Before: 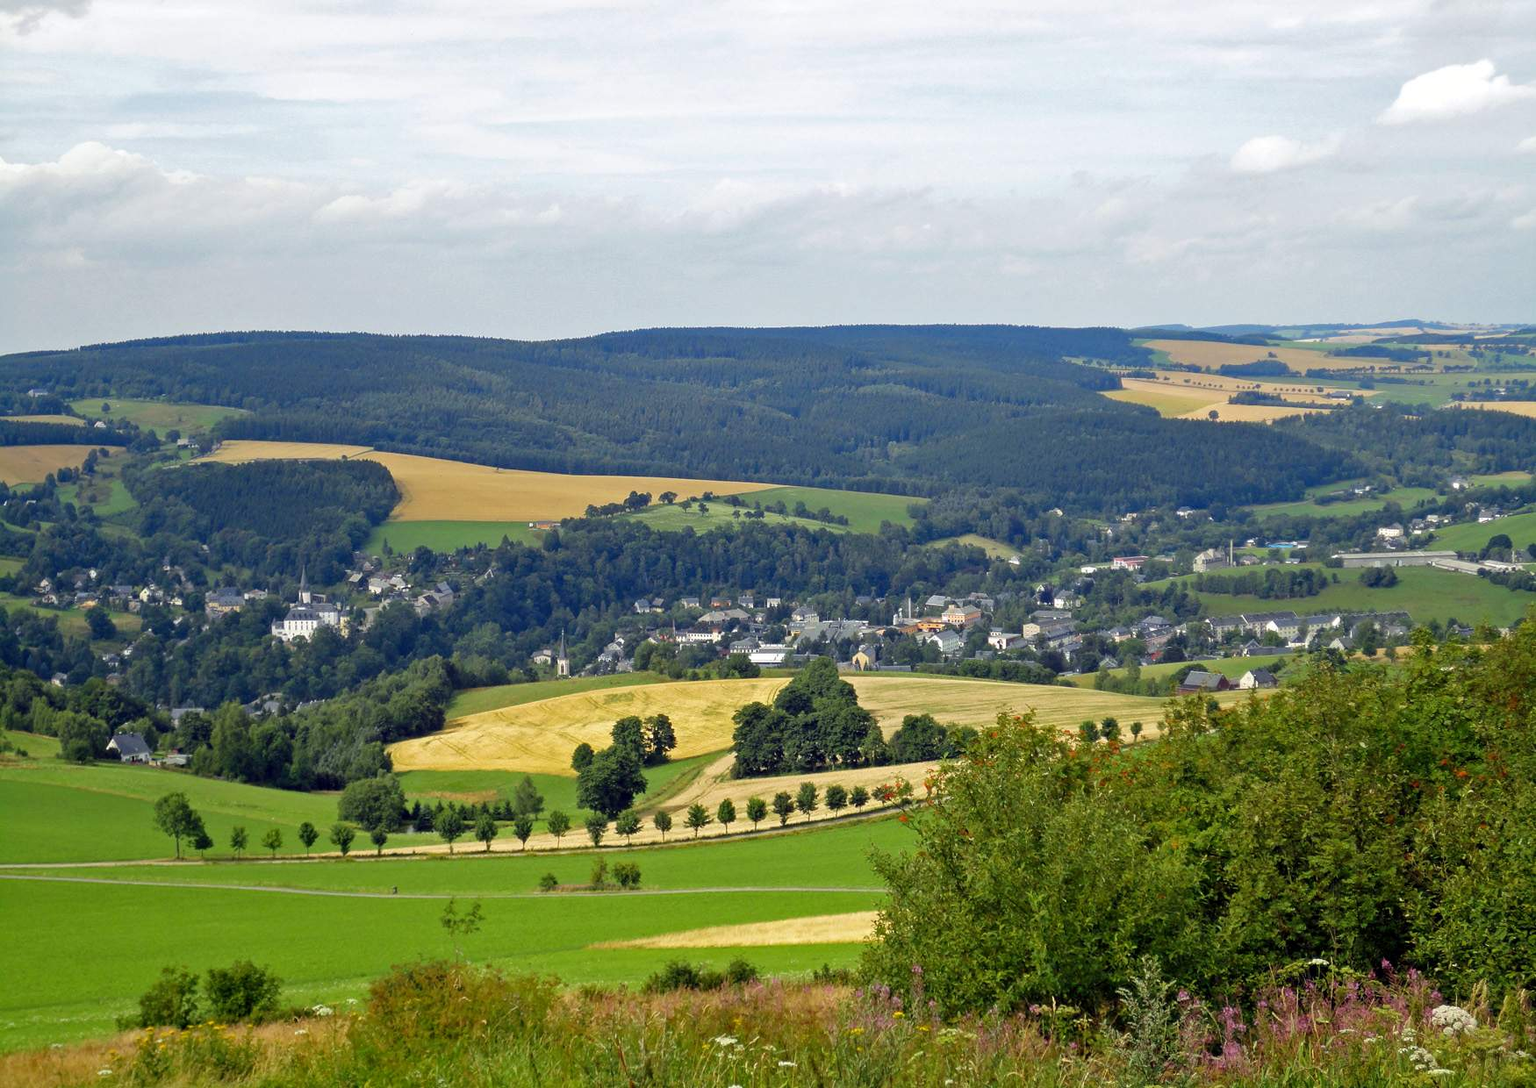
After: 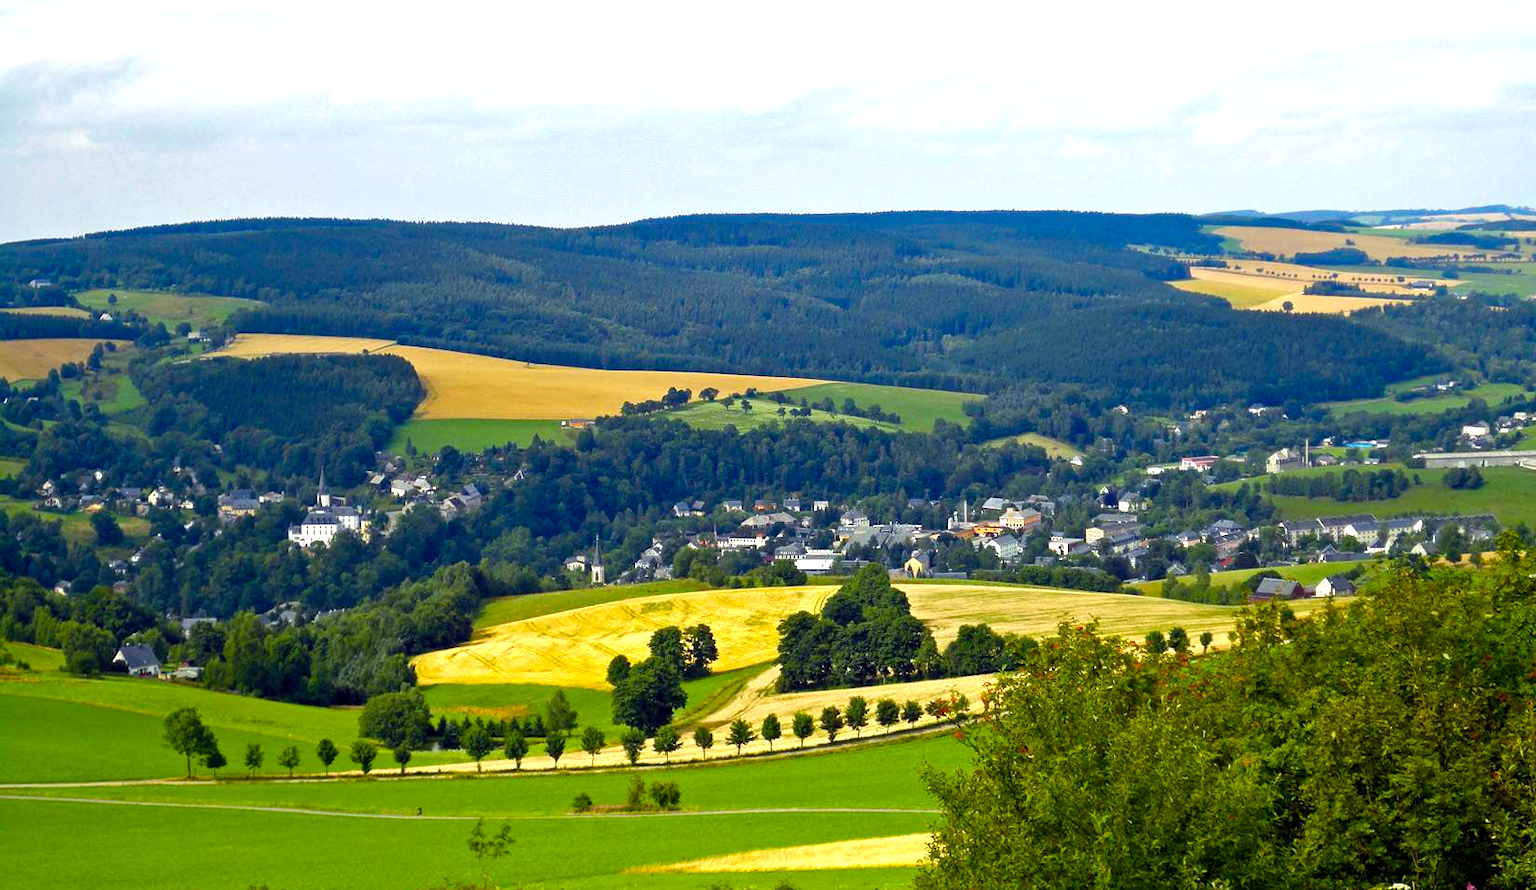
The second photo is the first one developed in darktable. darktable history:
crop and rotate: angle 0.03°, top 11.643%, right 5.651%, bottom 11.189%
color balance rgb: linear chroma grading › global chroma 16.62%, perceptual saturation grading › highlights -8.63%, perceptual saturation grading › mid-tones 18.66%, perceptual saturation grading › shadows 28.49%, perceptual brilliance grading › highlights 14.22%, perceptual brilliance grading › shadows -18.96%, global vibrance 27.71%
exposure: exposure 0.078 EV, compensate highlight preservation false
